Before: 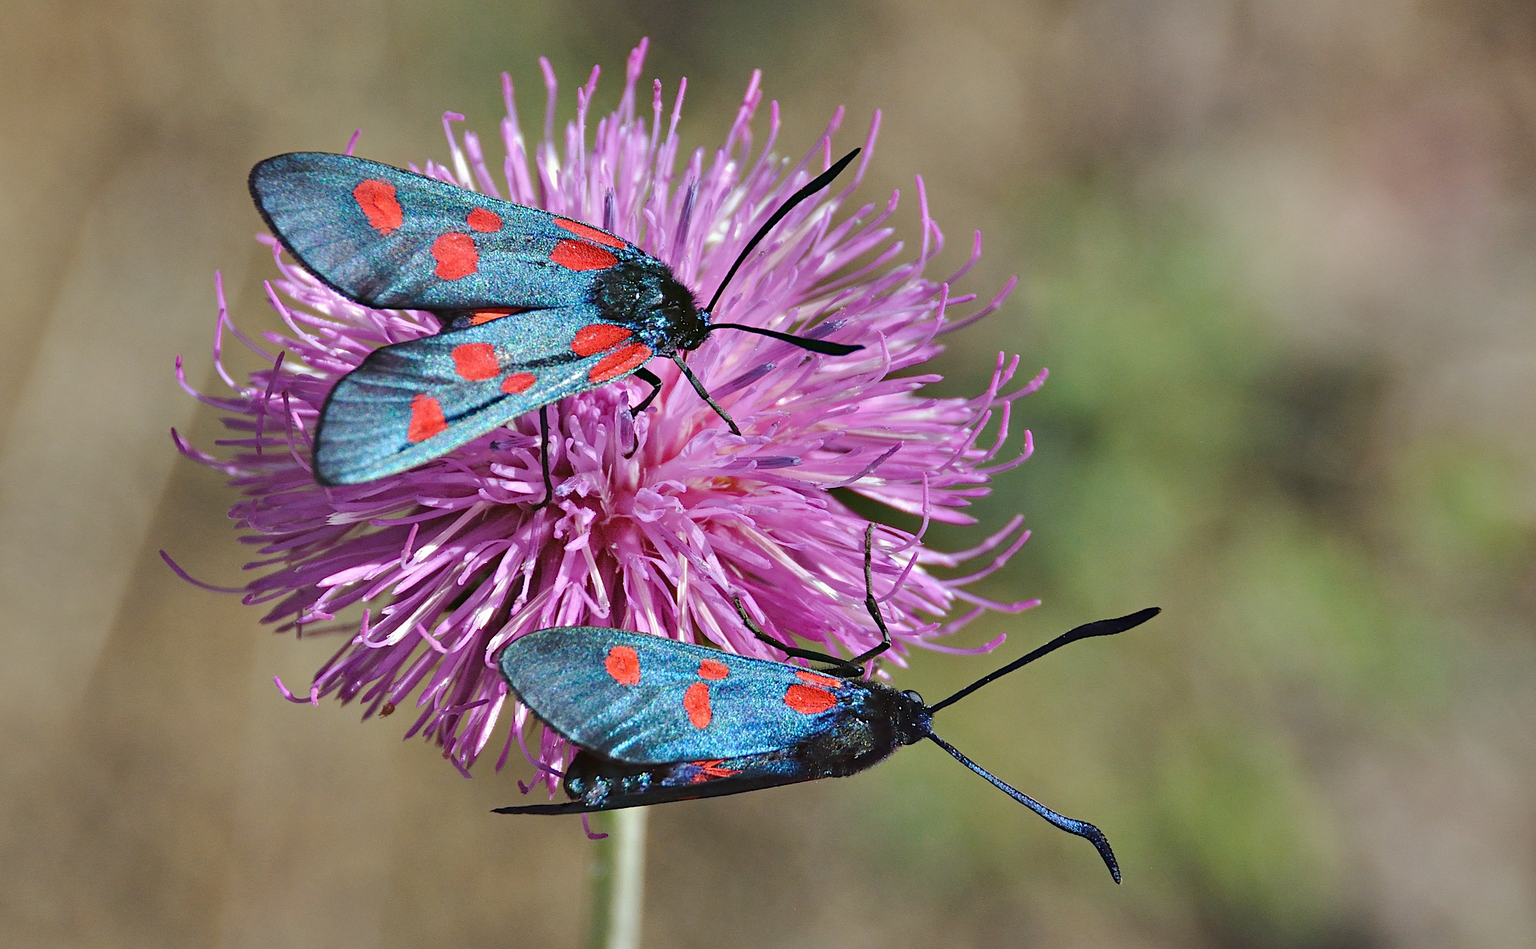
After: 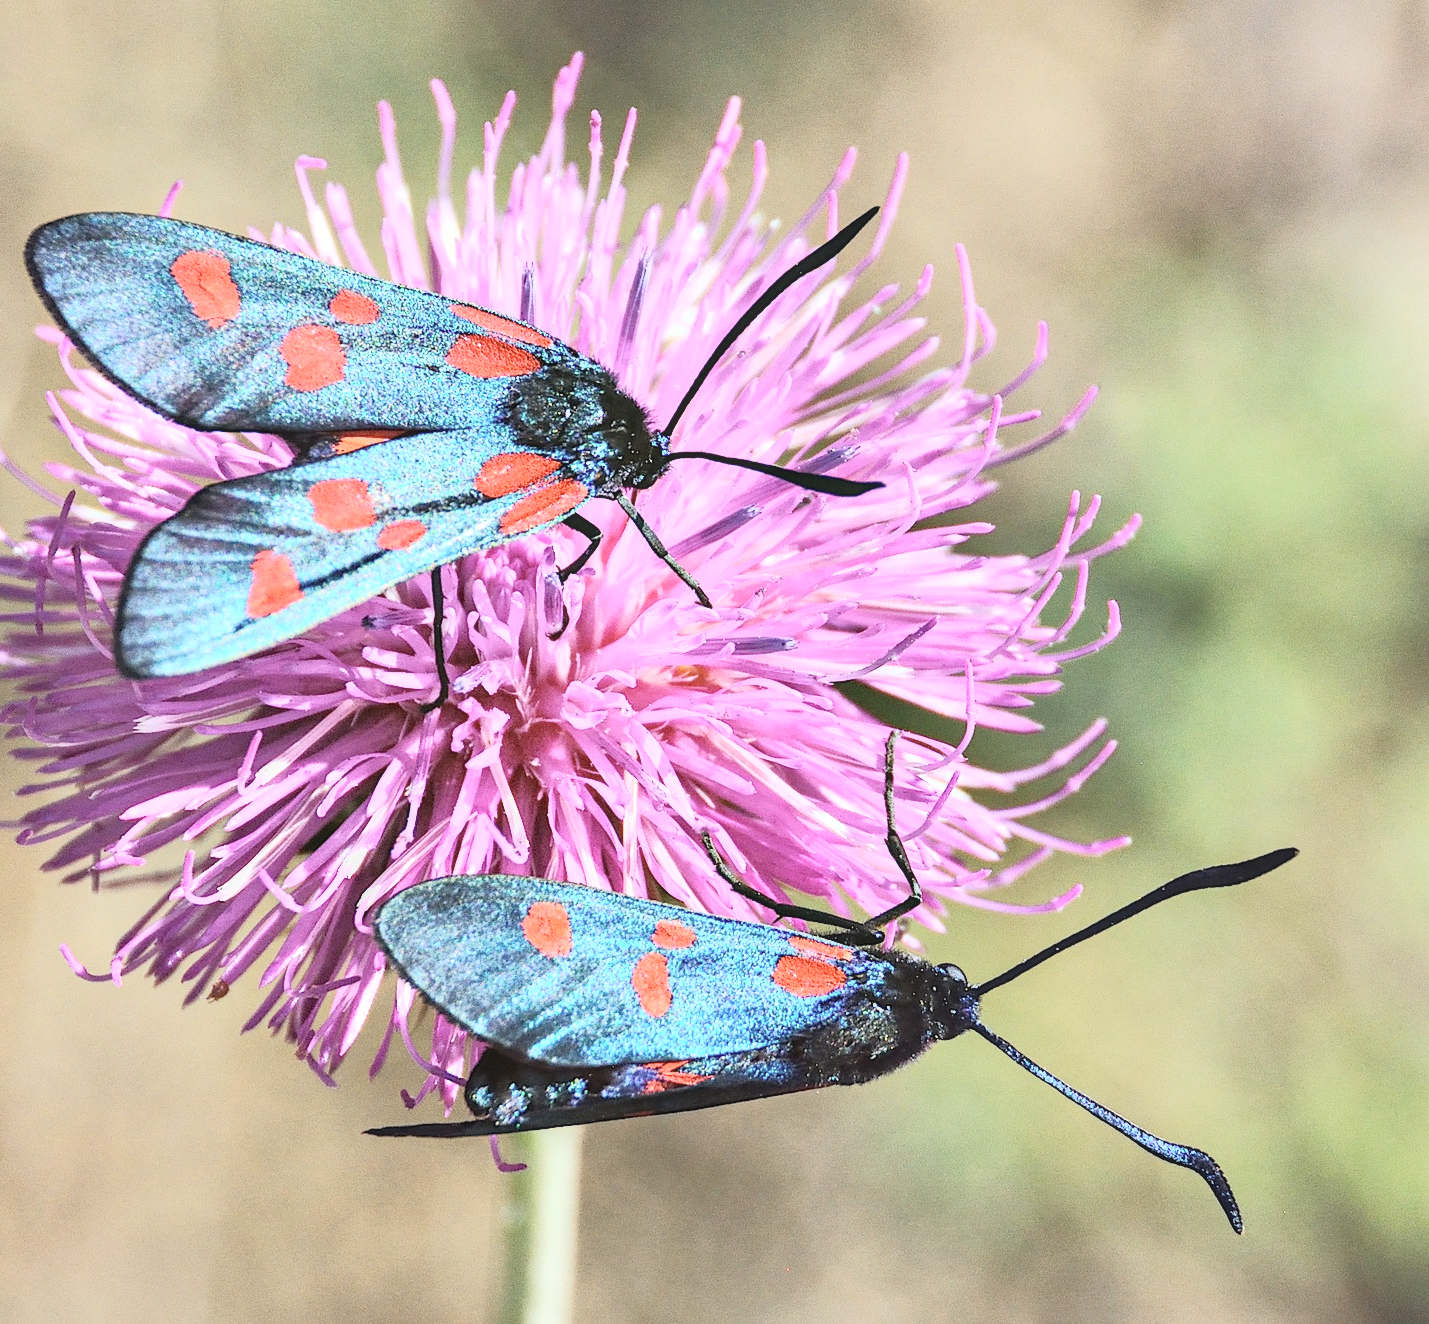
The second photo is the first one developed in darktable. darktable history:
crop and rotate: left 15.055%, right 18.278%
local contrast: on, module defaults
tone curve: curves: ch0 [(0, 0.052) (0.207, 0.35) (0.392, 0.592) (0.54, 0.803) (0.725, 0.922) (0.99, 0.974)], color space Lab, independent channels, preserve colors none
